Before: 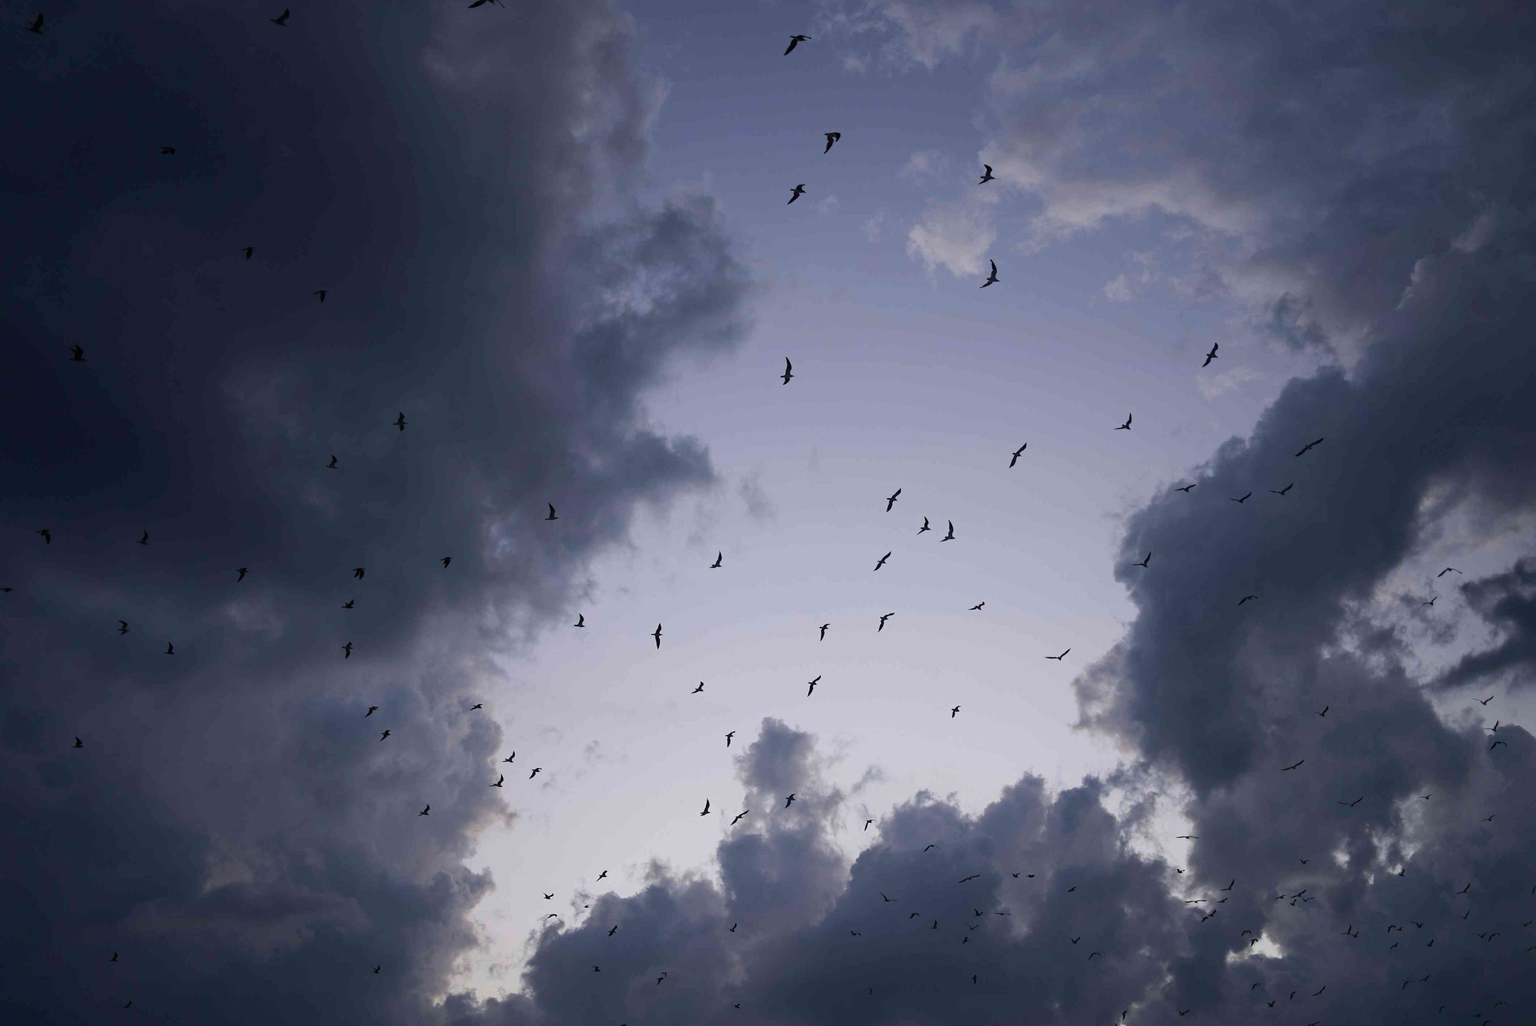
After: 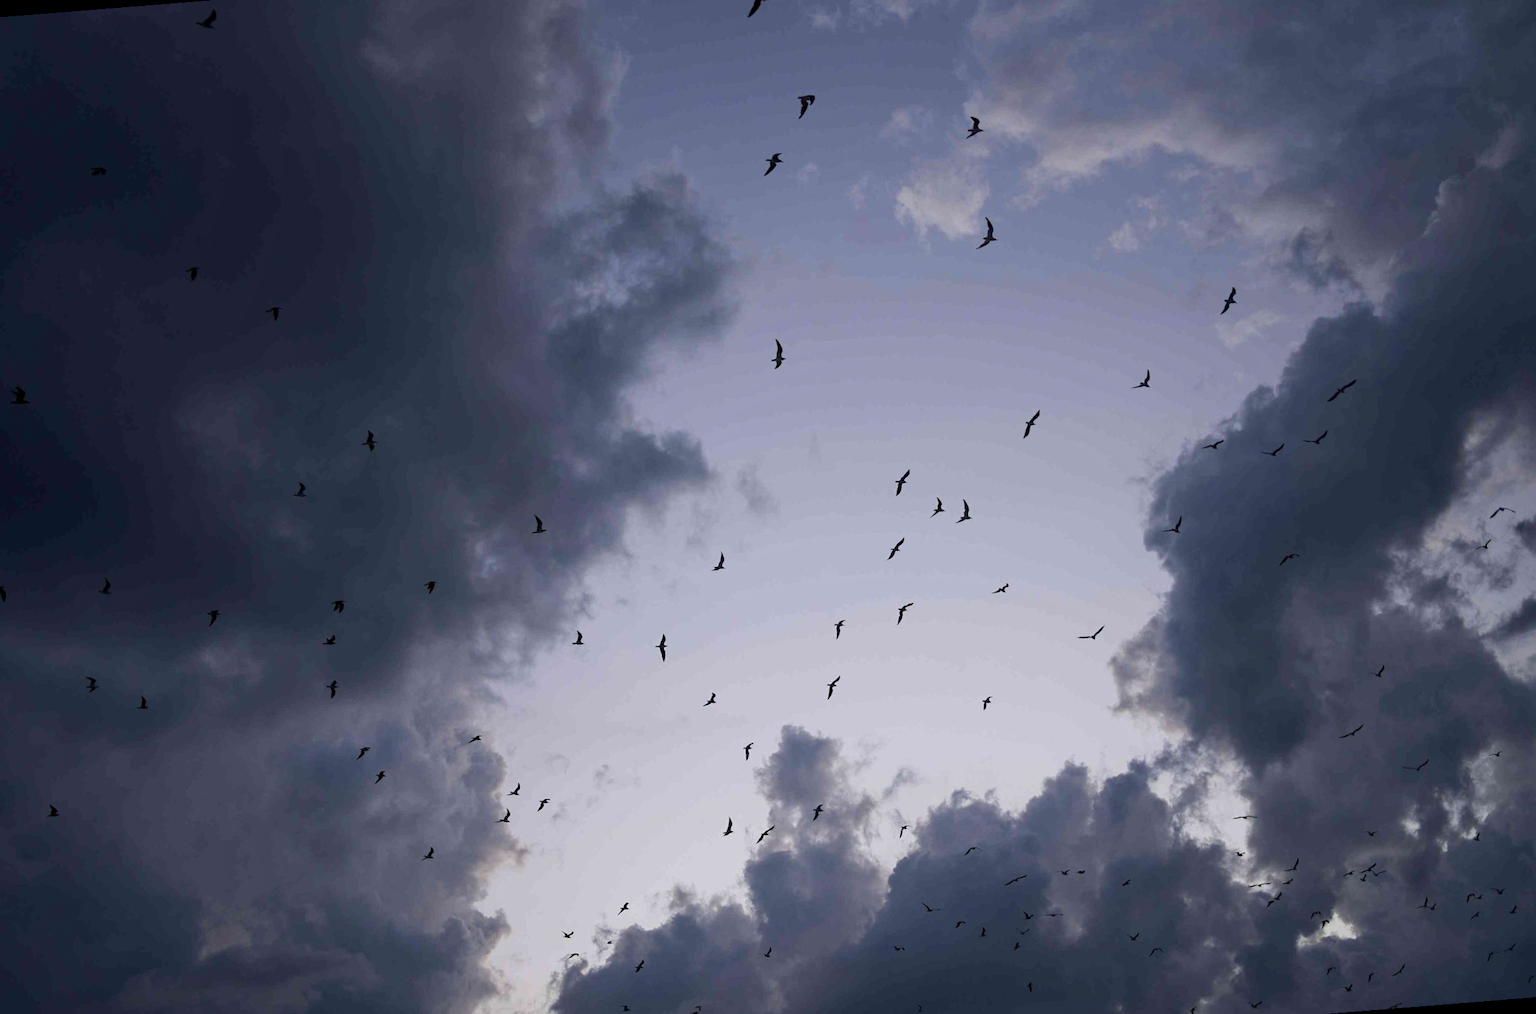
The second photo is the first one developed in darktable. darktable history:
local contrast: highlights 100%, shadows 100%, detail 120%, midtone range 0.2
rotate and perspective: rotation -4.57°, crop left 0.054, crop right 0.944, crop top 0.087, crop bottom 0.914
